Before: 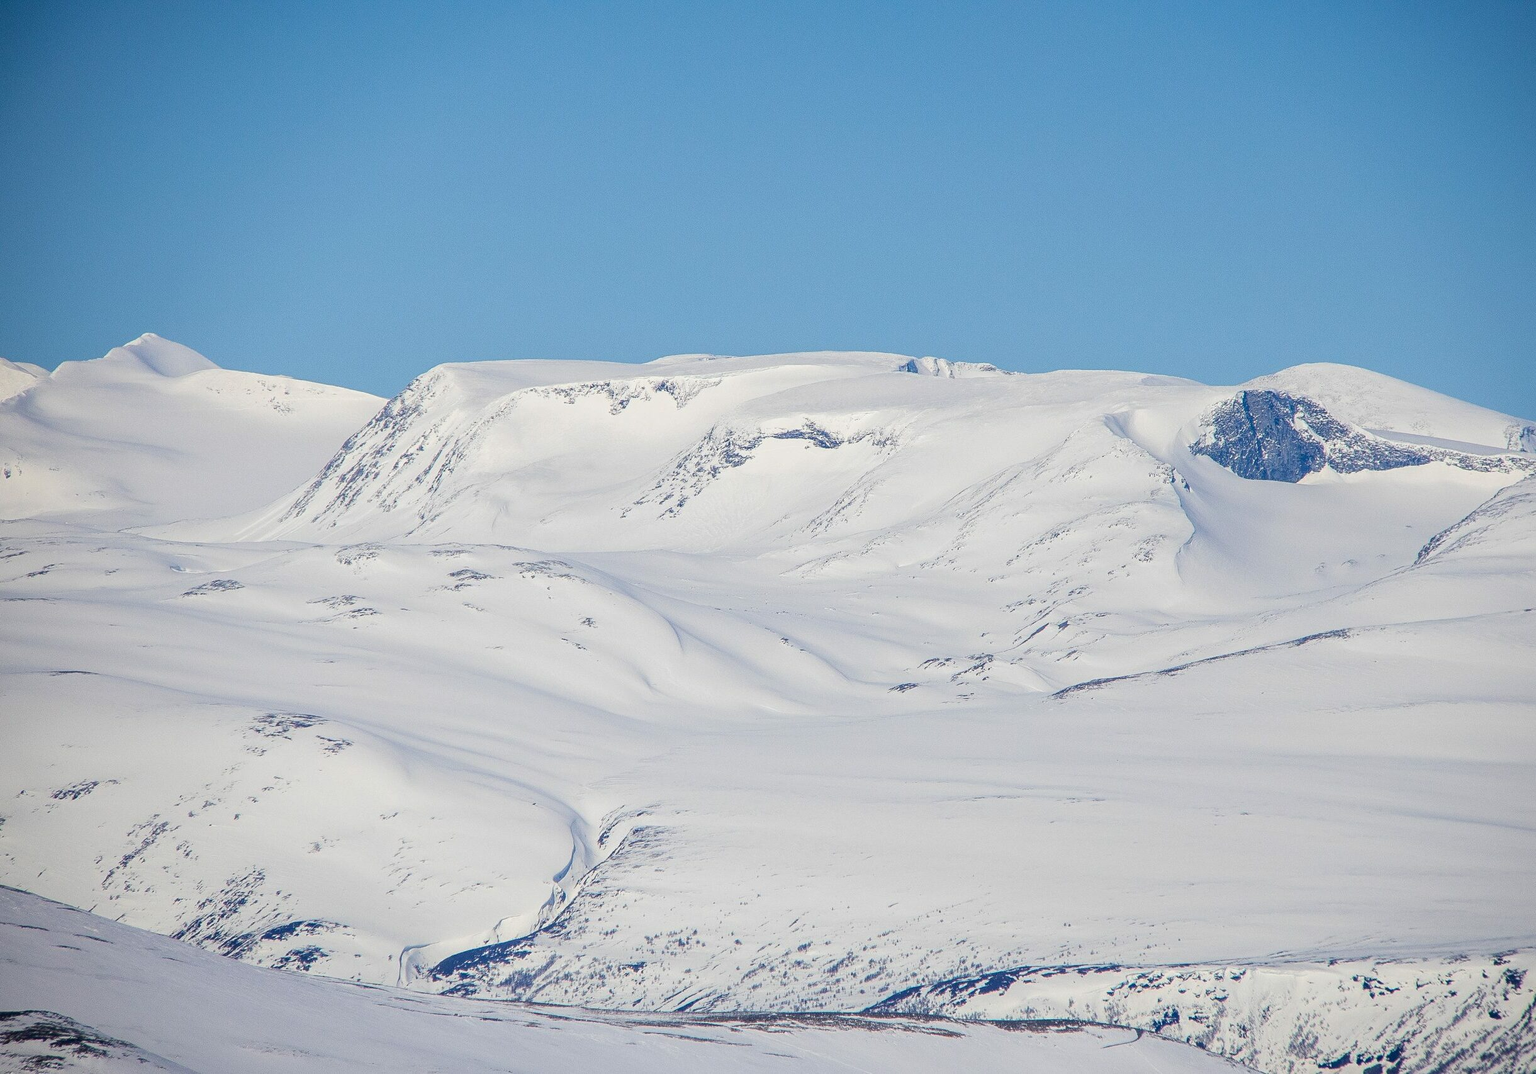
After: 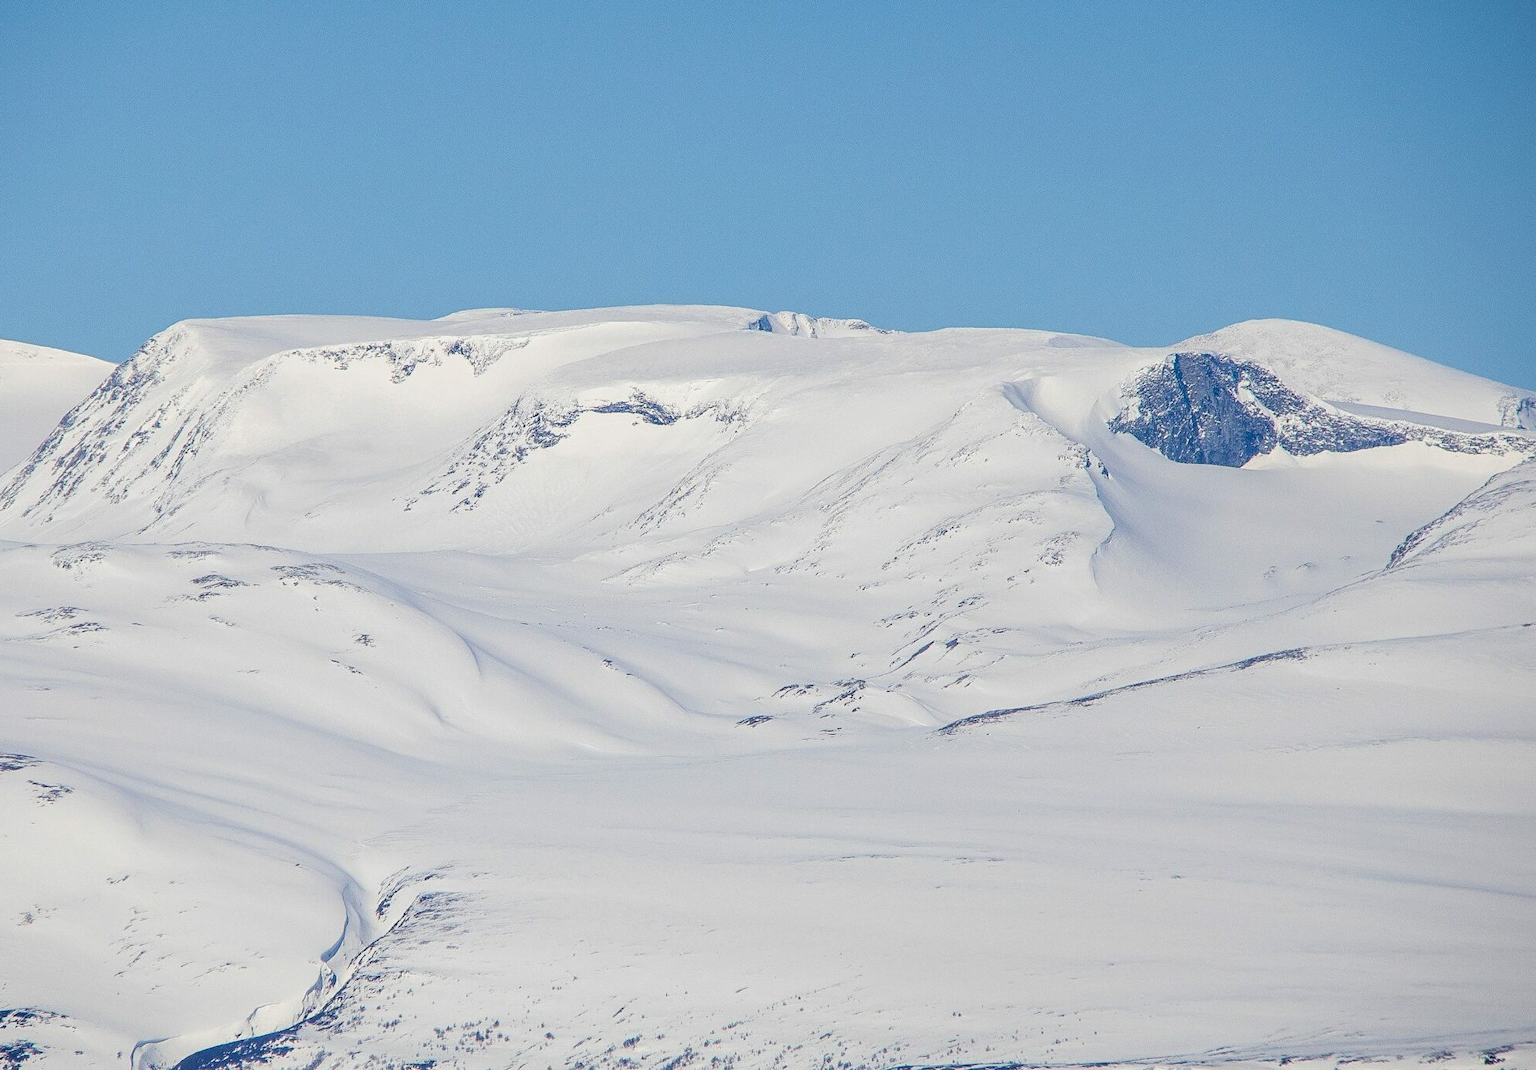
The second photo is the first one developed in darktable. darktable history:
crop: left 19.156%, top 9.802%, right 0.001%, bottom 9.631%
